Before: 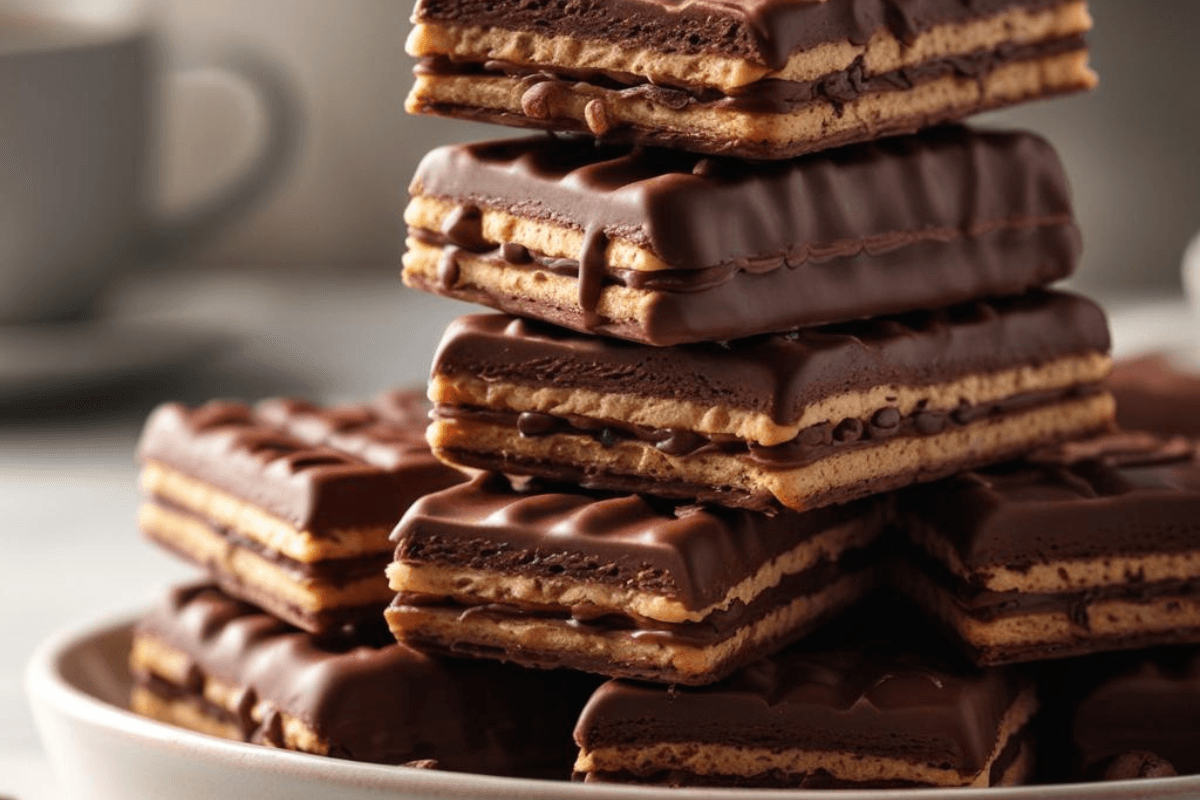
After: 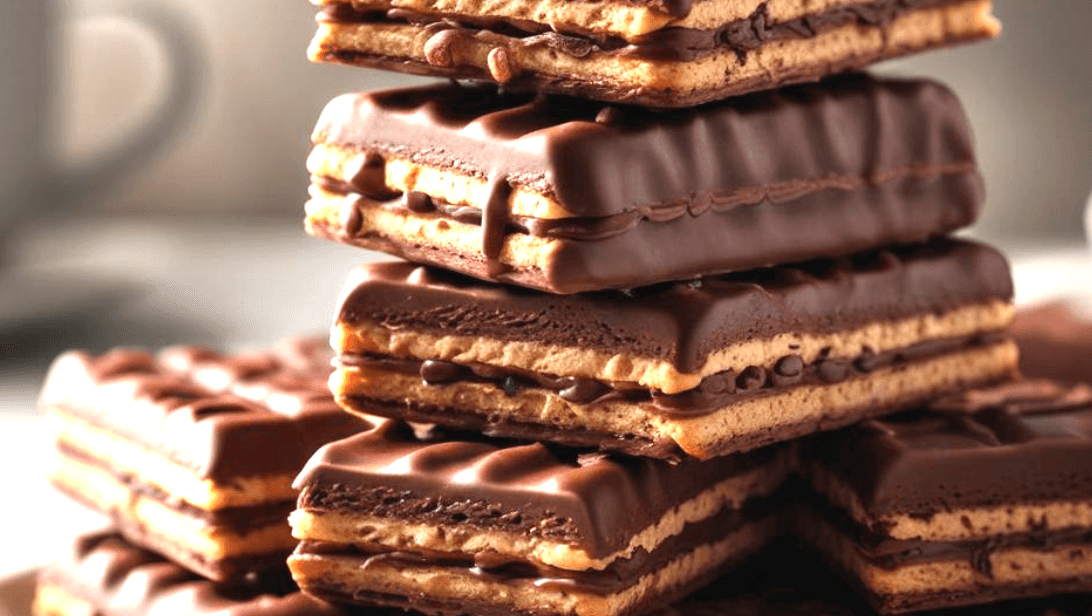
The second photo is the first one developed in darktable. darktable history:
exposure: black level correction 0, exposure 1.1 EV, compensate exposure bias true, compensate highlight preservation false
crop: left 8.155%, top 6.611%, bottom 15.385%
